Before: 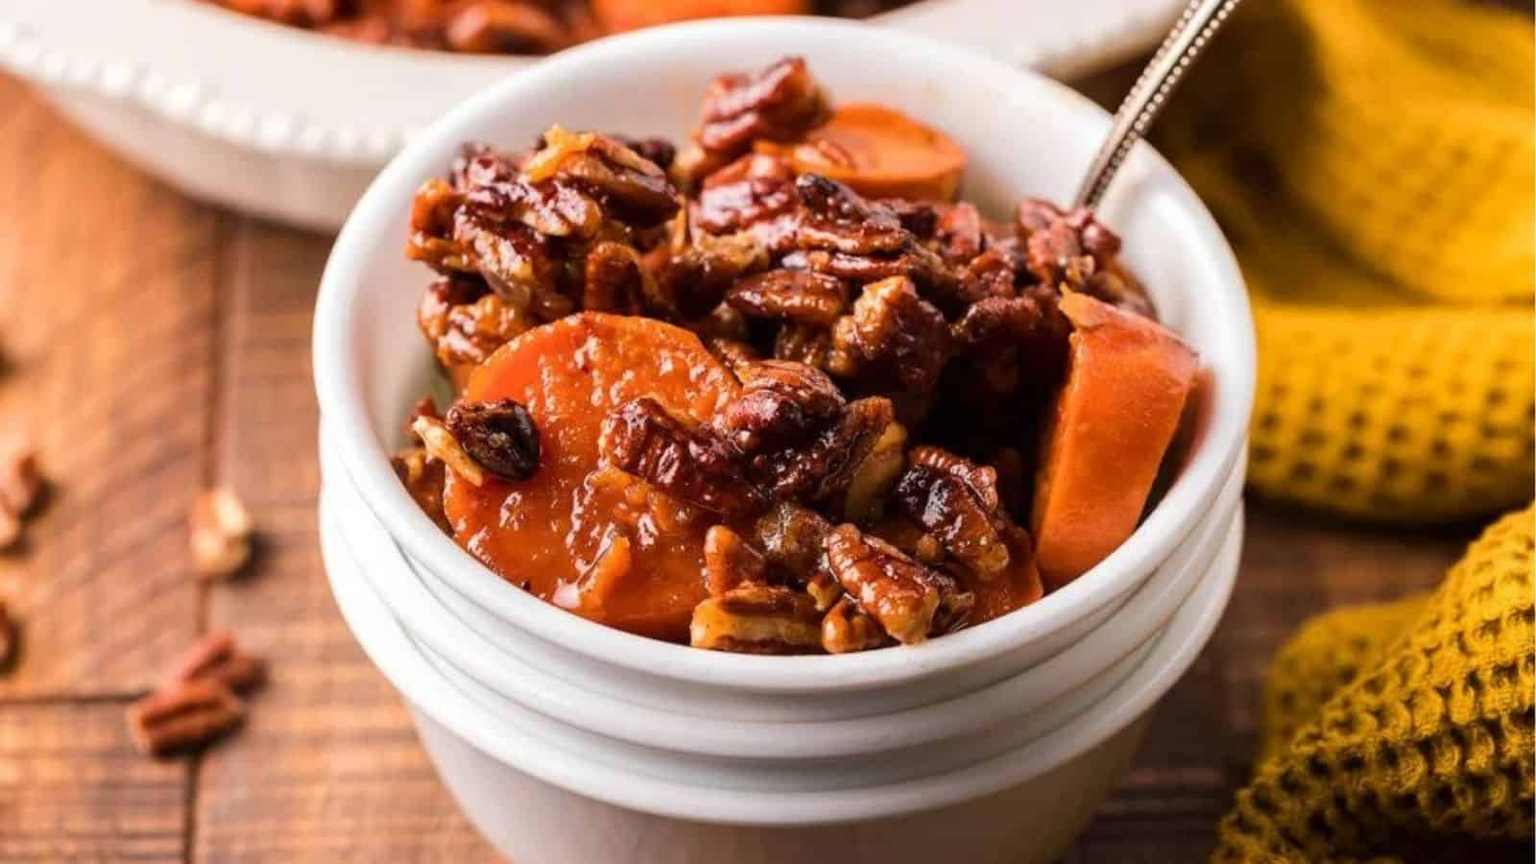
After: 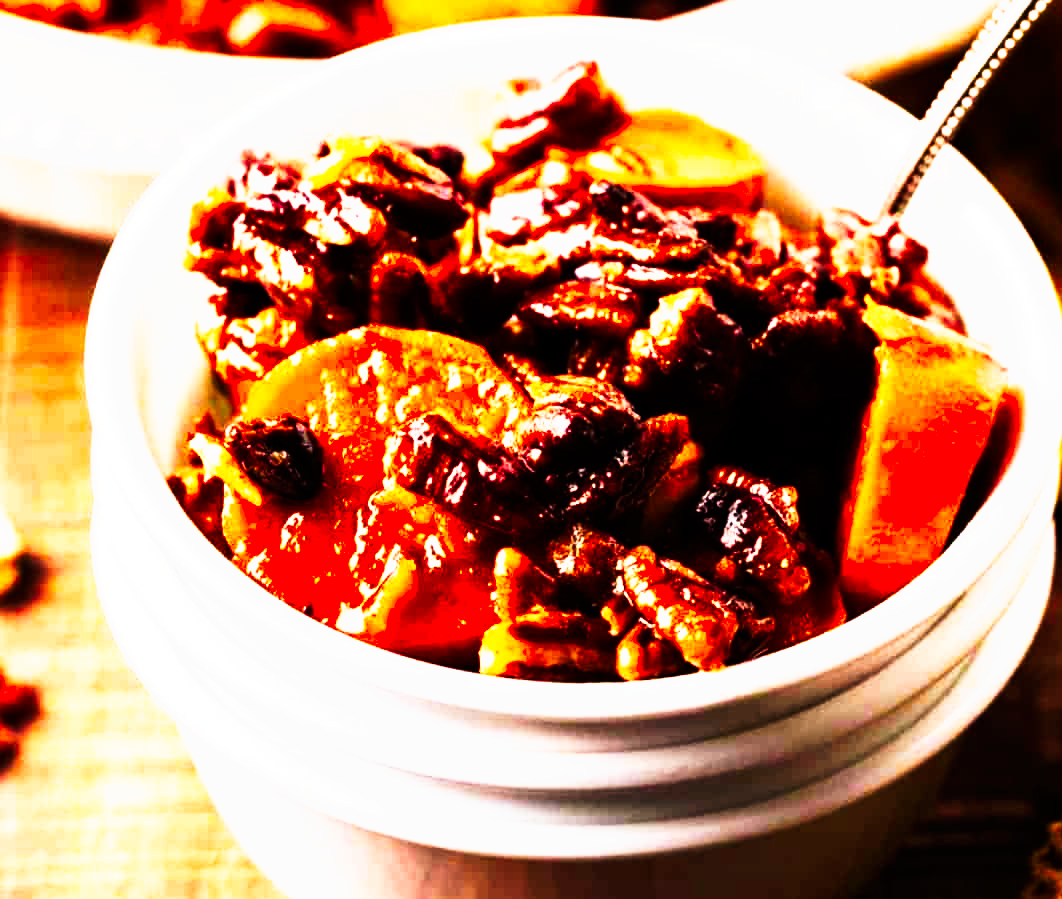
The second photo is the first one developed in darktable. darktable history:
crop and rotate: left 15.082%, right 18.495%
tone curve: curves: ch0 [(0, 0) (0.003, 0) (0.011, 0.001) (0.025, 0.003) (0.044, 0.003) (0.069, 0.006) (0.1, 0.009) (0.136, 0.014) (0.177, 0.029) (0.224, 0.061) (0.277, 0.127) (0.335, 0.218) (0.399, 0.38) (0.468, 0.588) (0.543, 0.809) (0.623, 0.947) (0.709, 0.987) (0.801, 0.99) (0.898, 0.99) (1, 1)], preserve colors none
